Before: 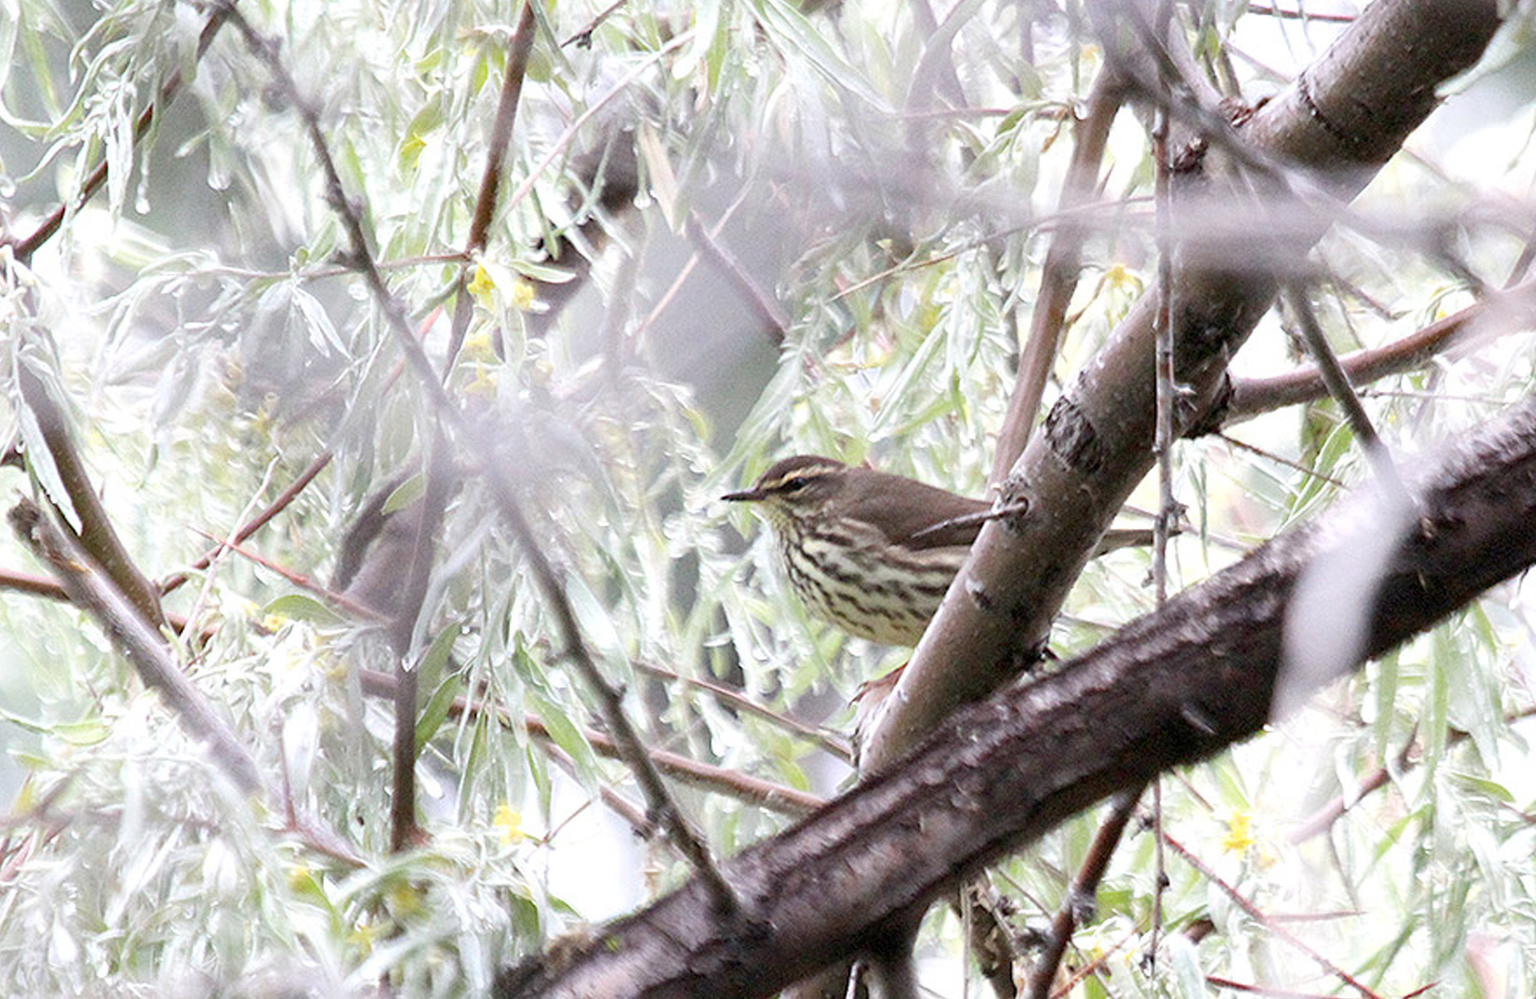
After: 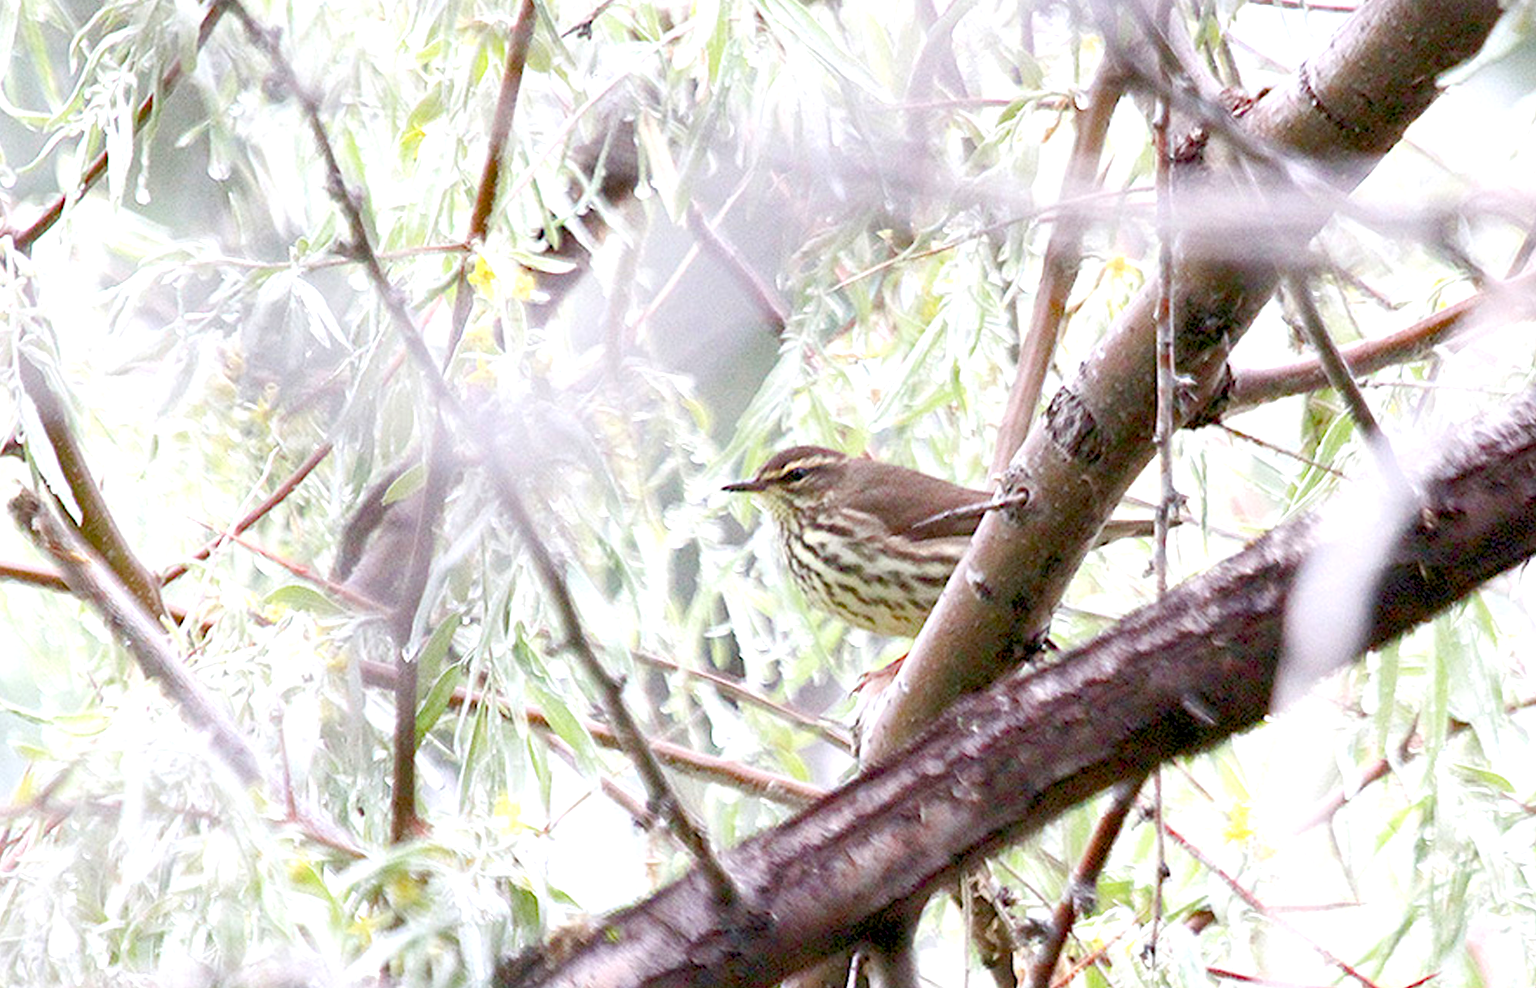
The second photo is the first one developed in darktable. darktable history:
color balance rgb: global offset › luminance -0.5%, perceptual saturation grading › highlights -17.77%, perceptual saturation grading › mid-tones 33.1%, perceptual saturation grading › shadows 50.52%, perceptual brilliance grading › highlights 10.8%, perceptual brilliance grading › shadows -10.8%, global vibrance 24.22%, contrast -25%
exposure: exposure 0.657 EV, compensate highlight preservation false
crop: top 1.049%, right 0.001%
